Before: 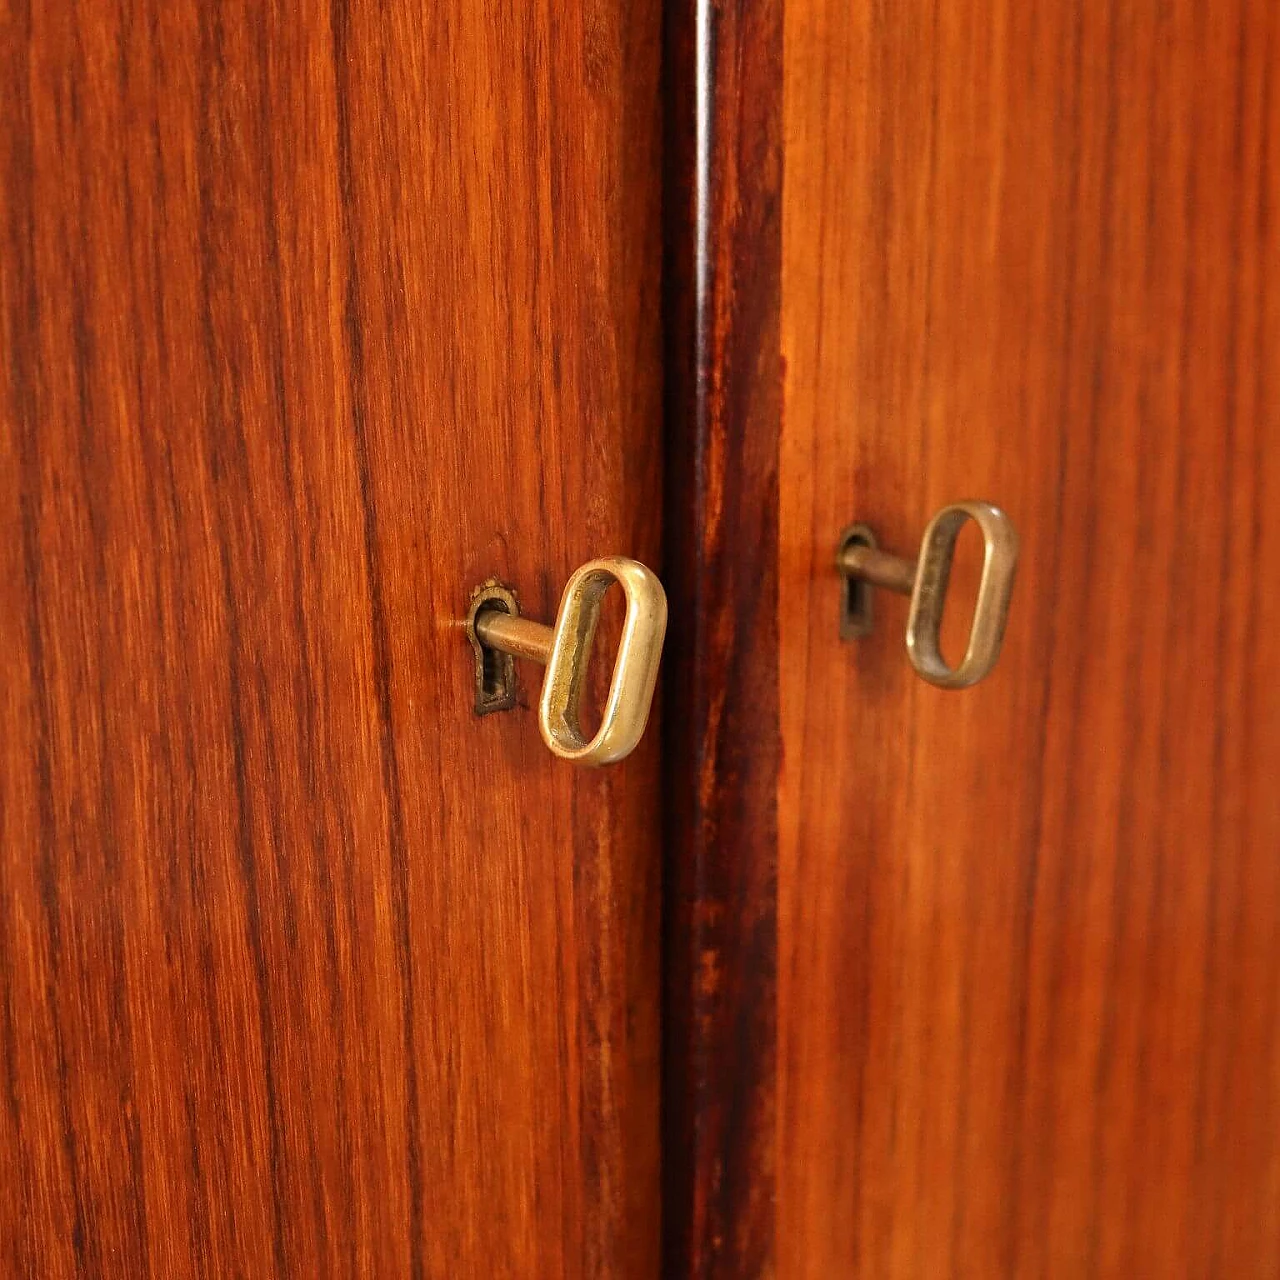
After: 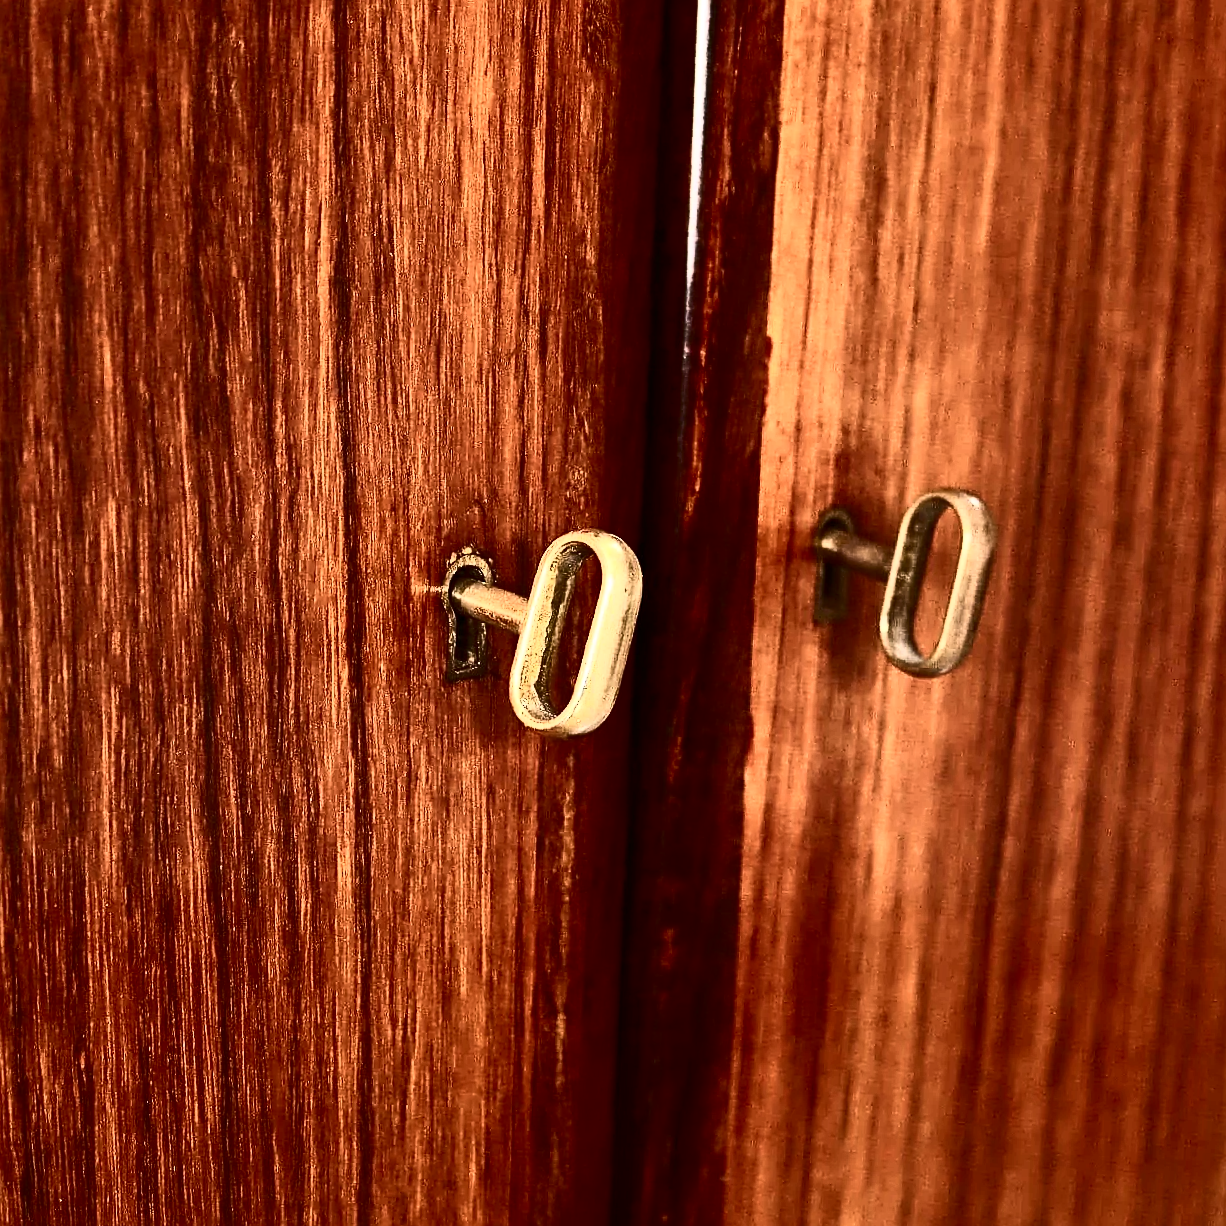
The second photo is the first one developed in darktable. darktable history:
sharpen: on, module defaults
crop and rotate: angle -2.54°
color zones: curves: ch1 [(0, 0.469) (0.01, 0.469) (0.12, 0.446) (0.248, 0.469) (0.5, 0.5) (0.748, 0.5) (0.99, 0.469) (1, 0.469)]
contrast brightness saturation: contrast 0.937, brightness 0.2
